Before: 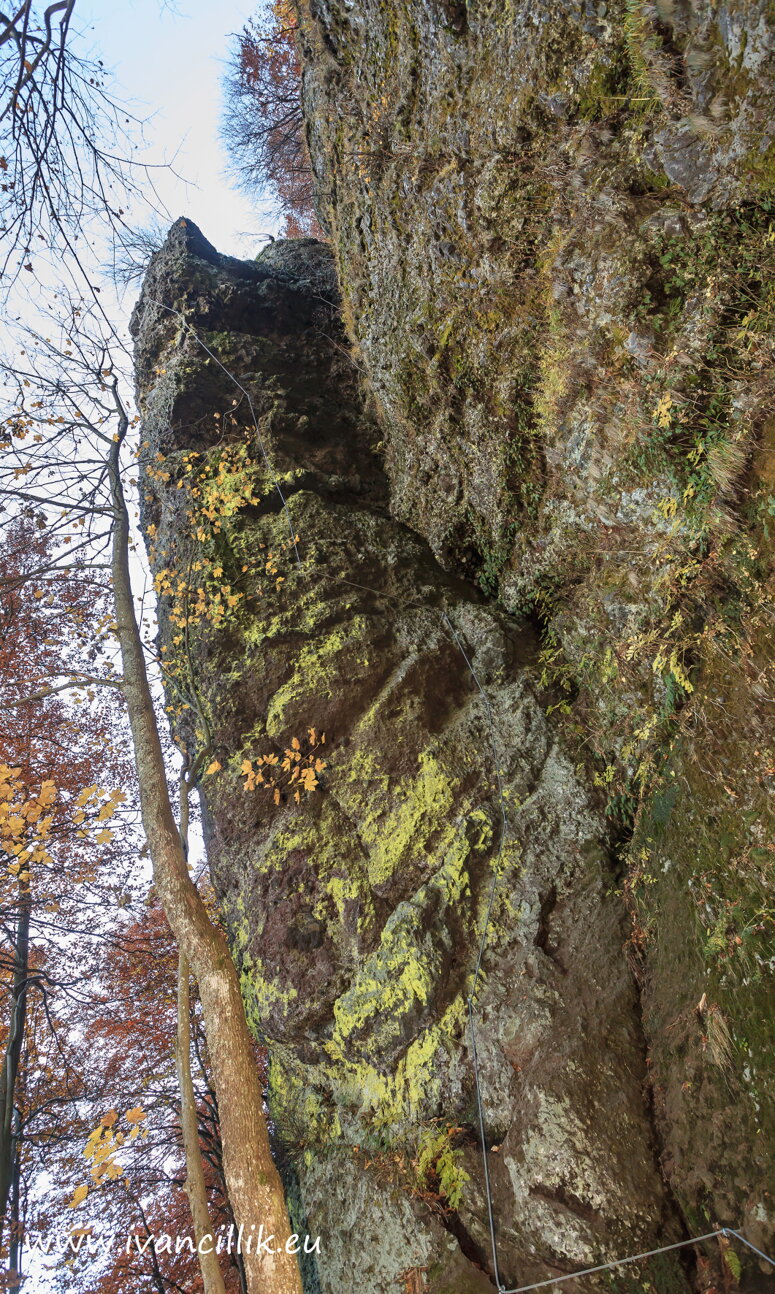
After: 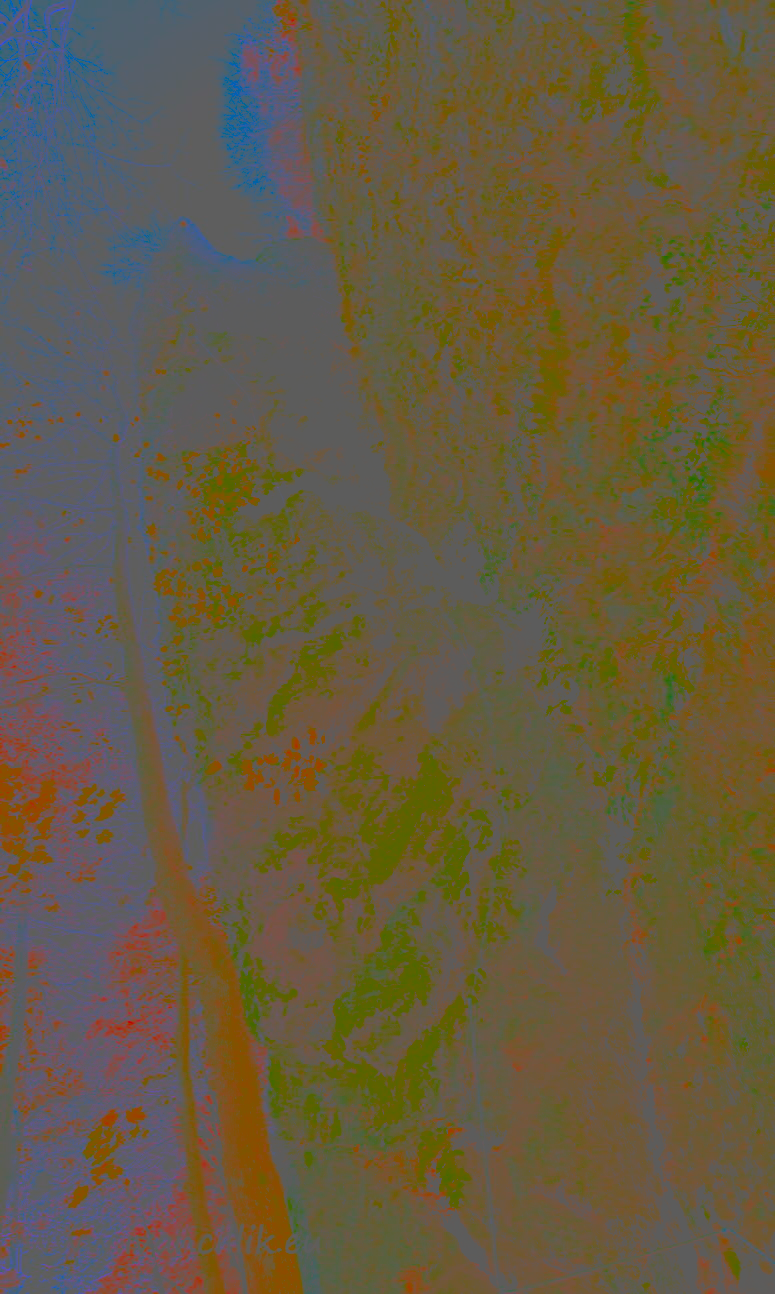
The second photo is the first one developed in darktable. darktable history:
filmic rgb: black relative exposure -5 EV, hardness 2.88, contrast 1.3, highlights saturation mix -30%
contrast brightness saturation: contrast -0.99, brightness -0.17, saturation 0.75
